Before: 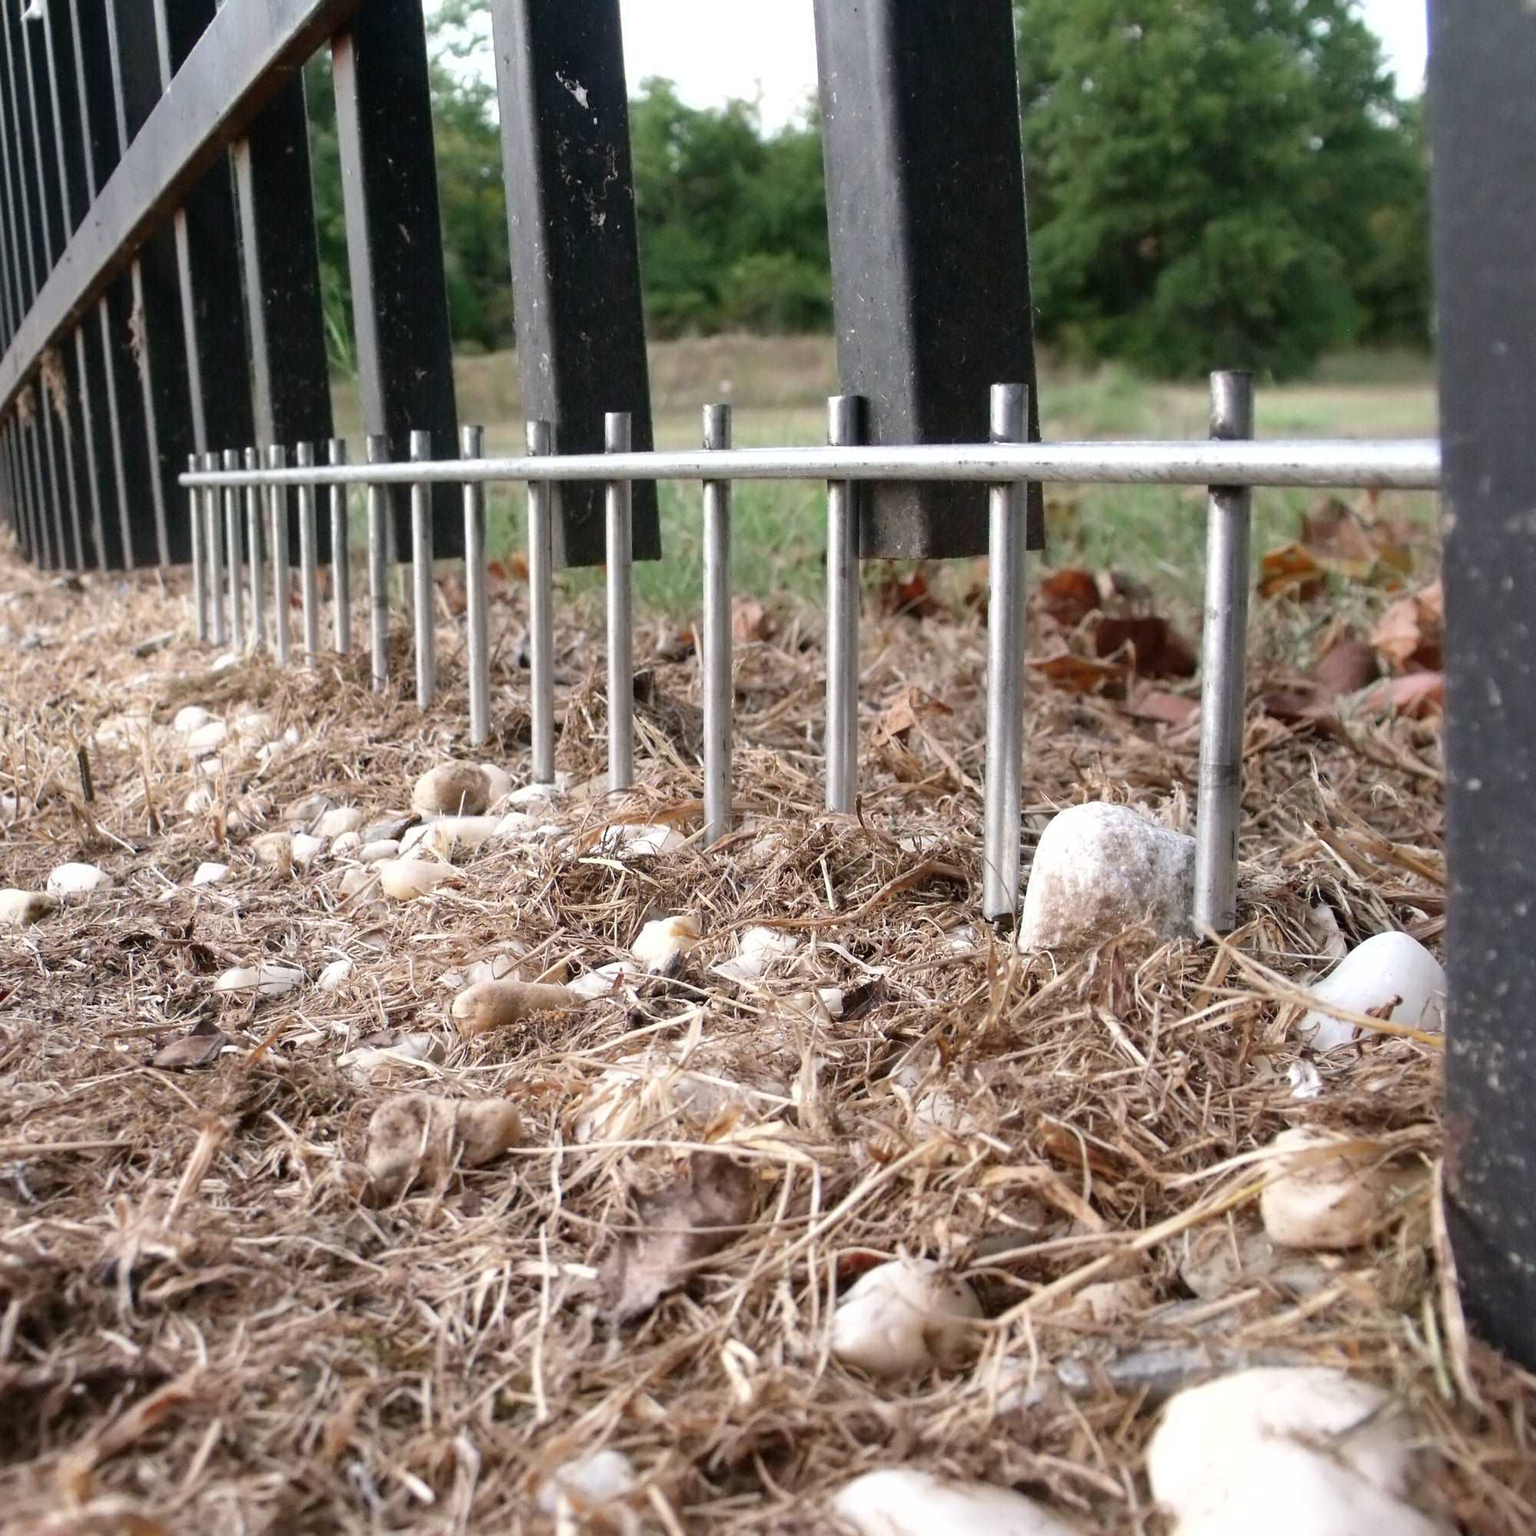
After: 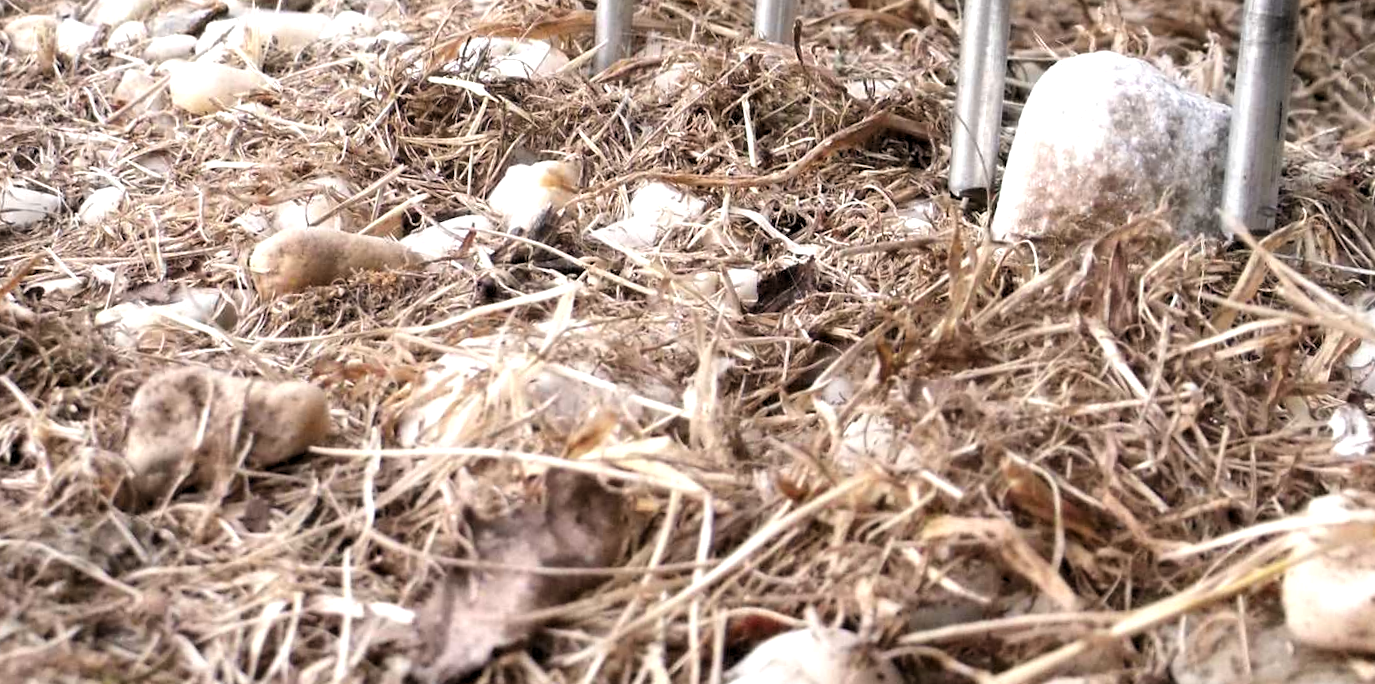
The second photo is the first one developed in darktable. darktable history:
rotate and perspective: rotation 4.1°, automatic cropping off
crop: left 18.091%, top 51.13%, right 17.525%, bottom 16.85%
levels: levels [0.055, 0.477, 0.9]
